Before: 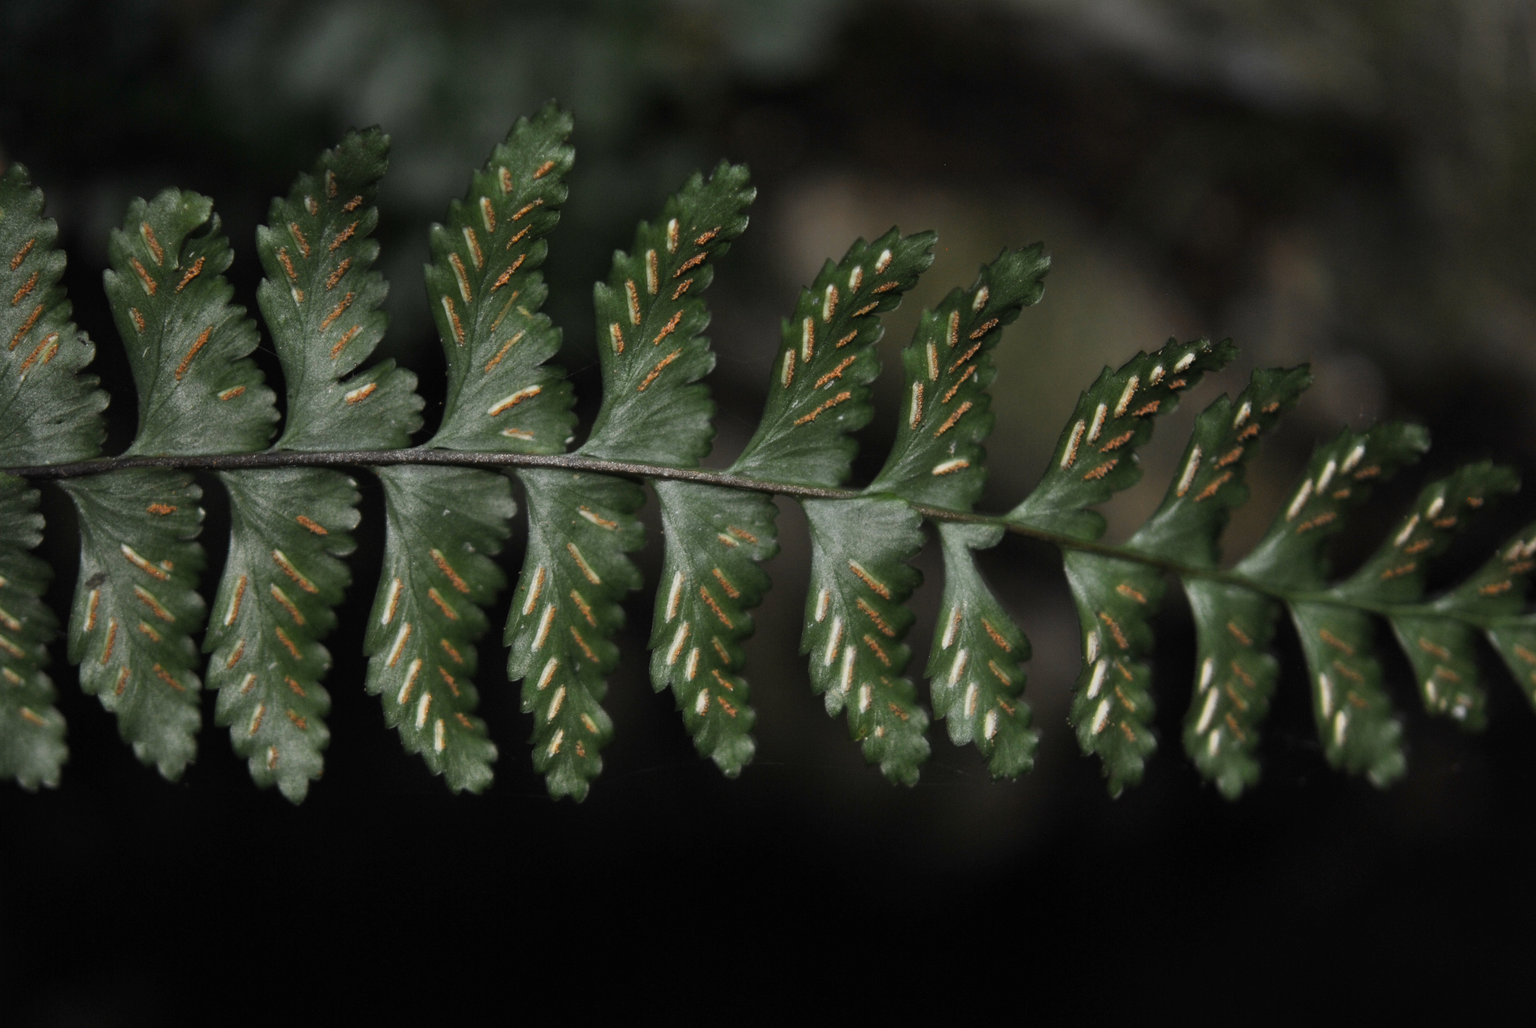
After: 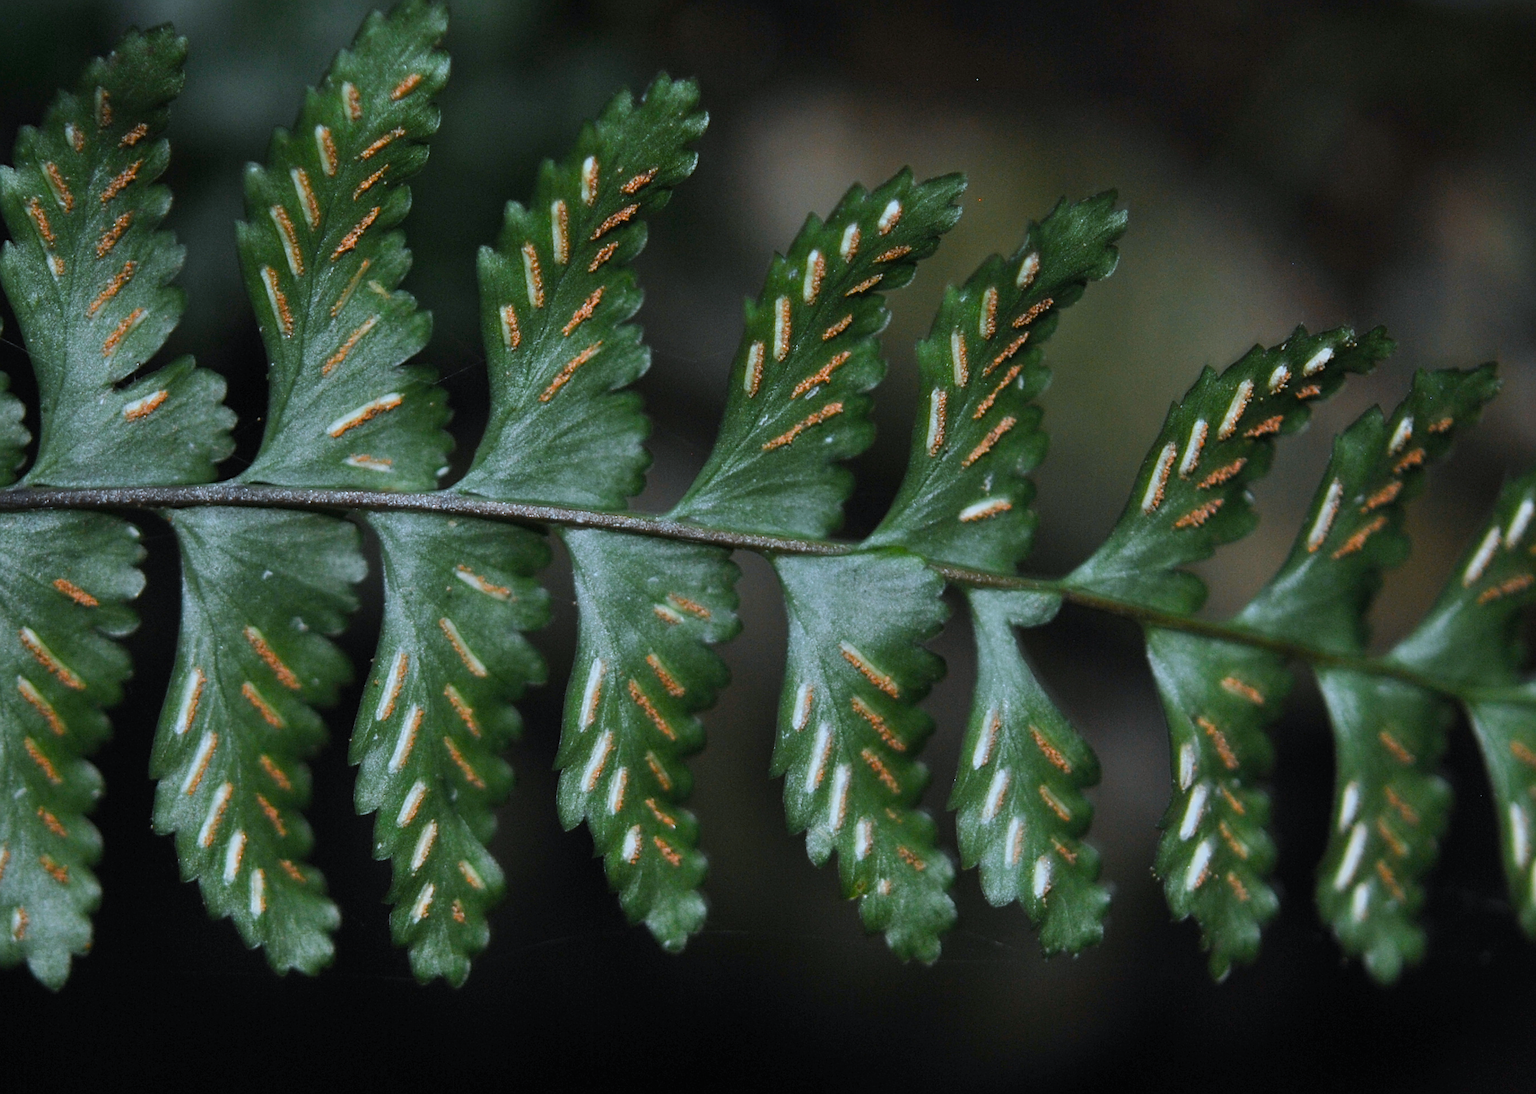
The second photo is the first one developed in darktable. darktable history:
sharpen: radius 2.186, amount 0.387, threshold 0.2
crop and rotate: left 16.862%, top 10.644%, right 12.873%, bottom 14.576%
color balance rgb: highlights gain › chroma 0.938%, highlights gain › hue 29.83°, linear chroma grading › global chroma 15.523%, perceptual saturation grading › global saturation 0.998%, perceptual saturation grading › highlights -30.356%, perceptual saturation grading › shadows 19.228%, perceptual brilliance grading › mid-tones 10.396%, perceptual brilliance grading › shadows 14.251%, global vibrance 20%
color correction: highlights a* -8.79, highlights b* -22.85
